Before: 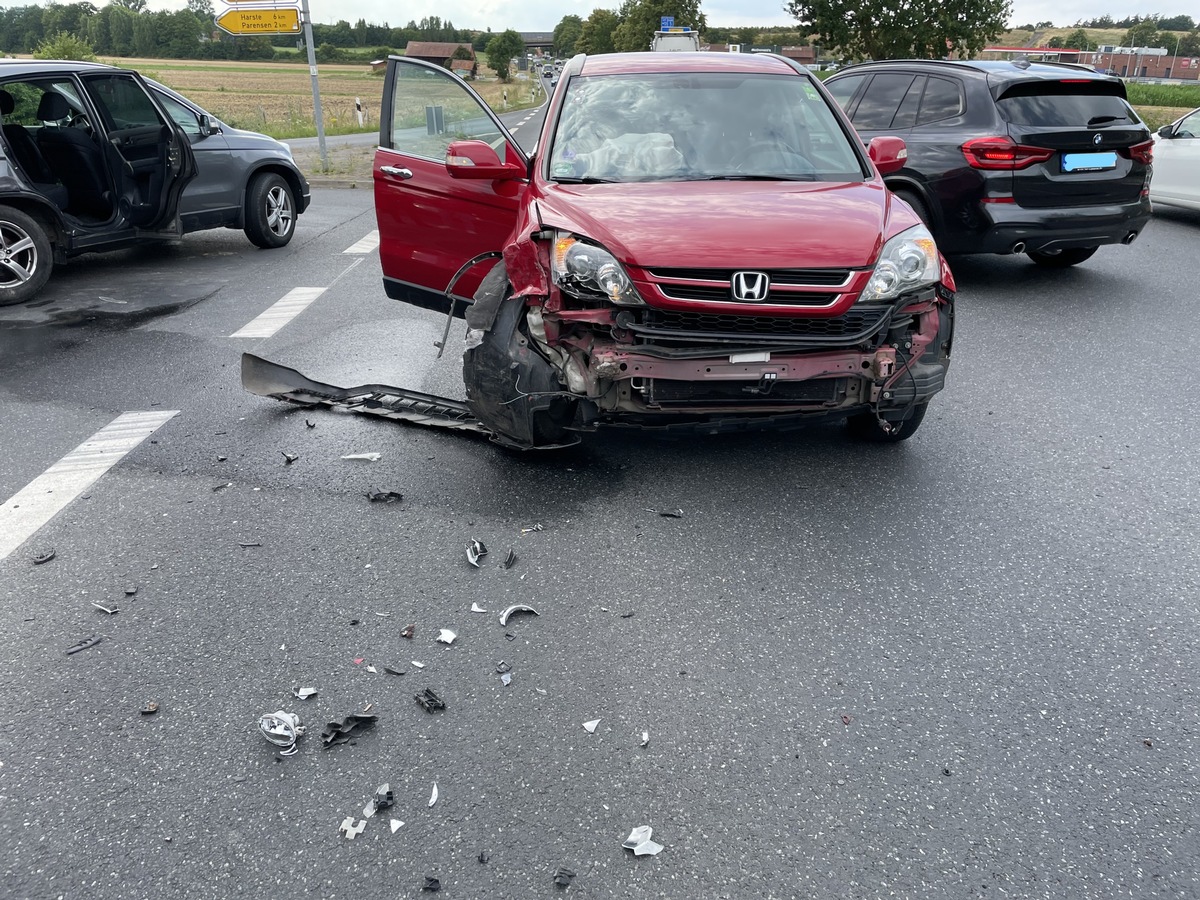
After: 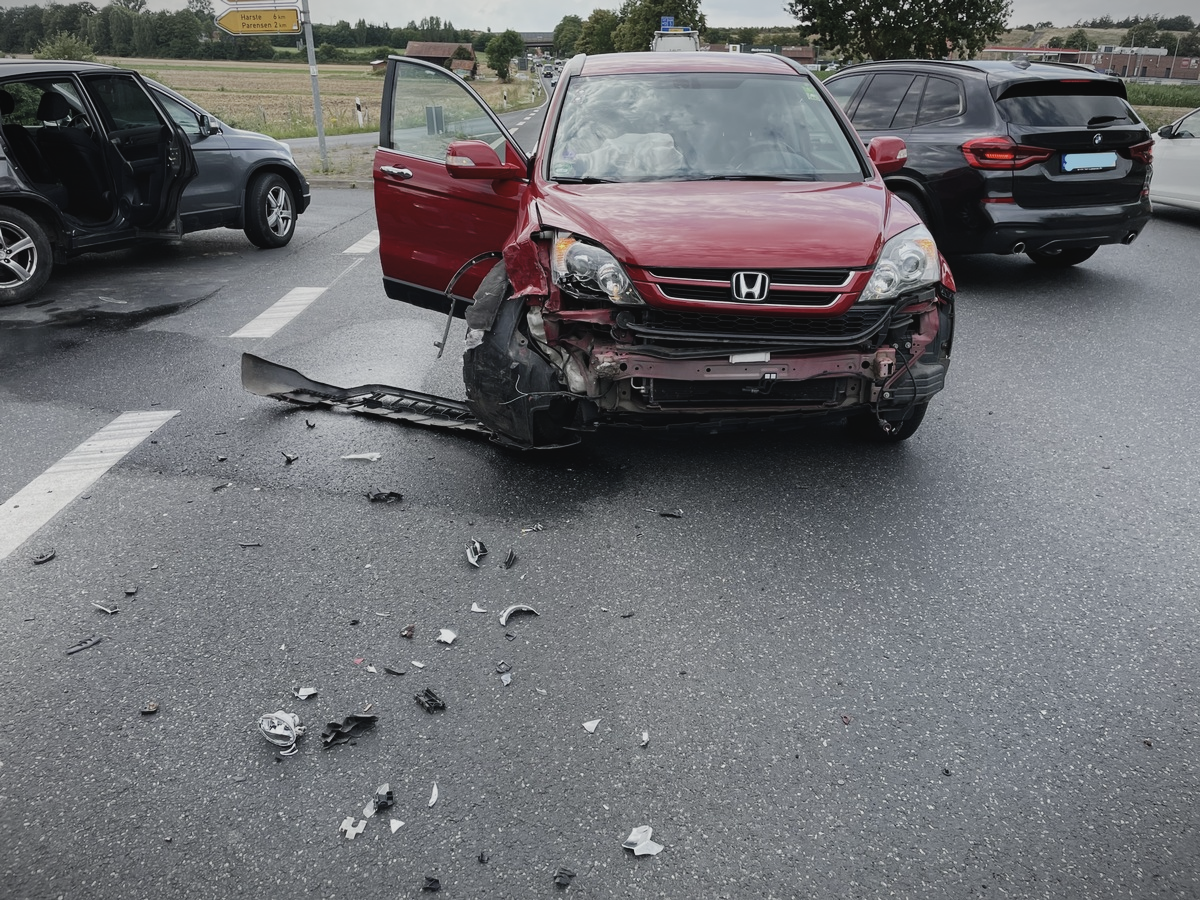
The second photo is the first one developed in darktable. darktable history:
vignetting: fall-off start 100.71%, width/height ratio 1.306, unbound false
tone curve: curves: ch0 [(0, 0) (0.106, 0.026) (0.275, 0.155) (0.392, 0.314) (0.513, 0.481) (0.657, 0.667) (1, 1)]; ch1 [(0, 0) (0.5, 0.511) (0.536, 0.579) (0.587, 0.69) (1, 1)]; ch2 [(0, 0) (0.5, 0.5) (0.55, 0.552) (0.625, 0.699) (1, 1)], preserve colors none
contrast brightness saturation: contrast -0.25, saturation -0.436
tone equalizer: on, module defaults
